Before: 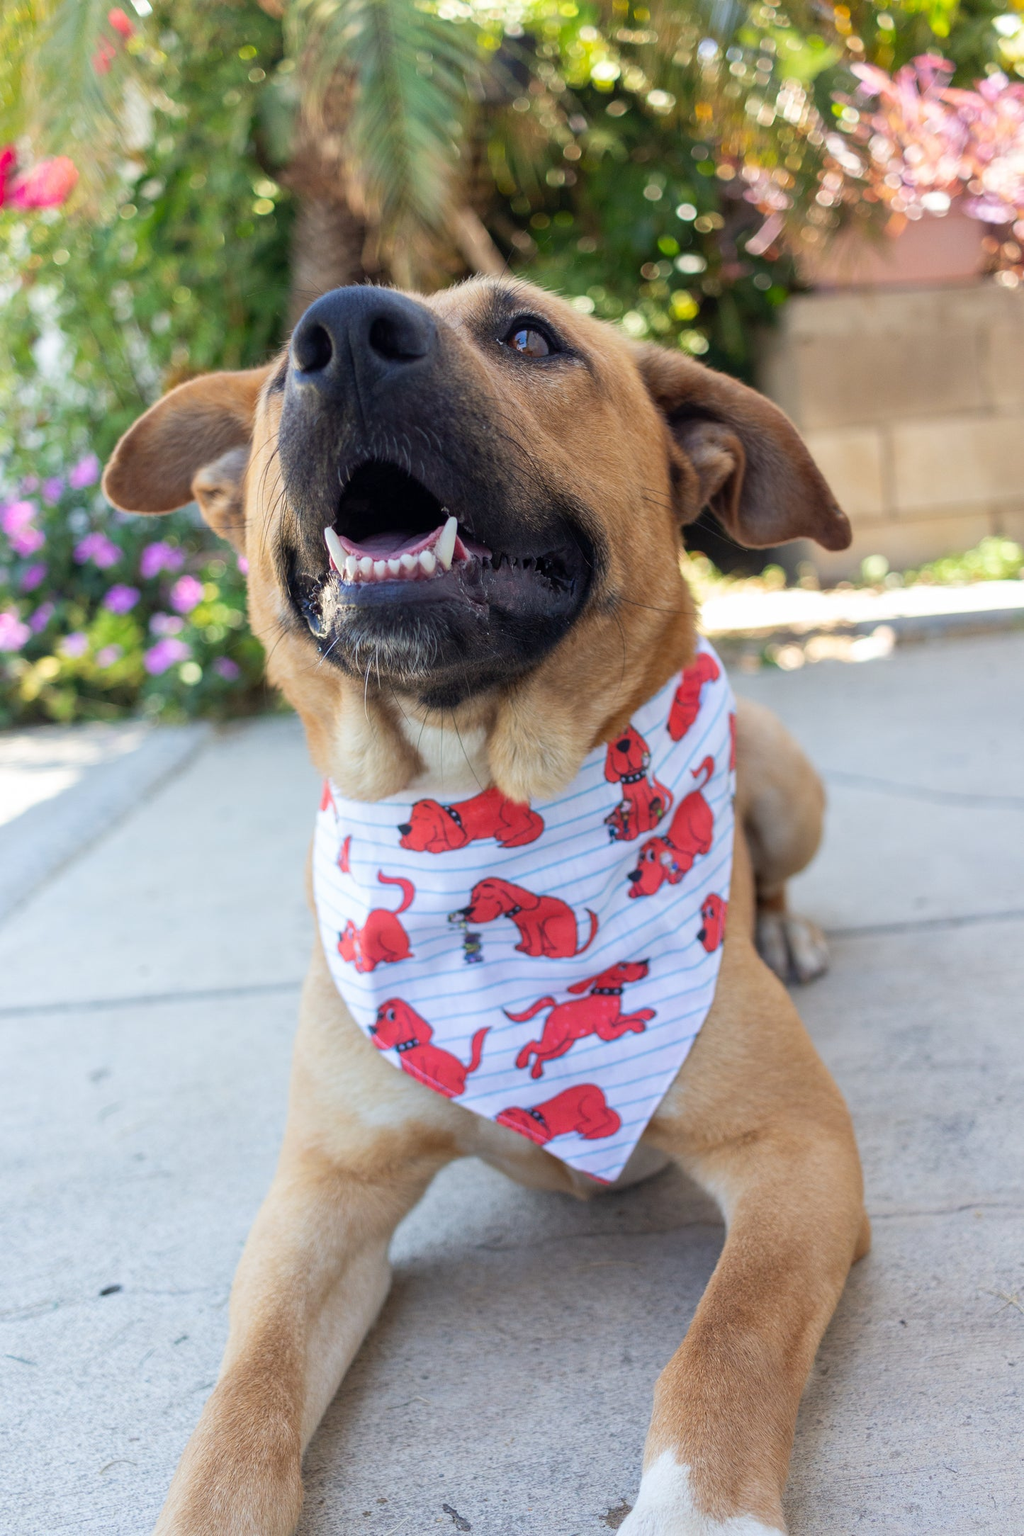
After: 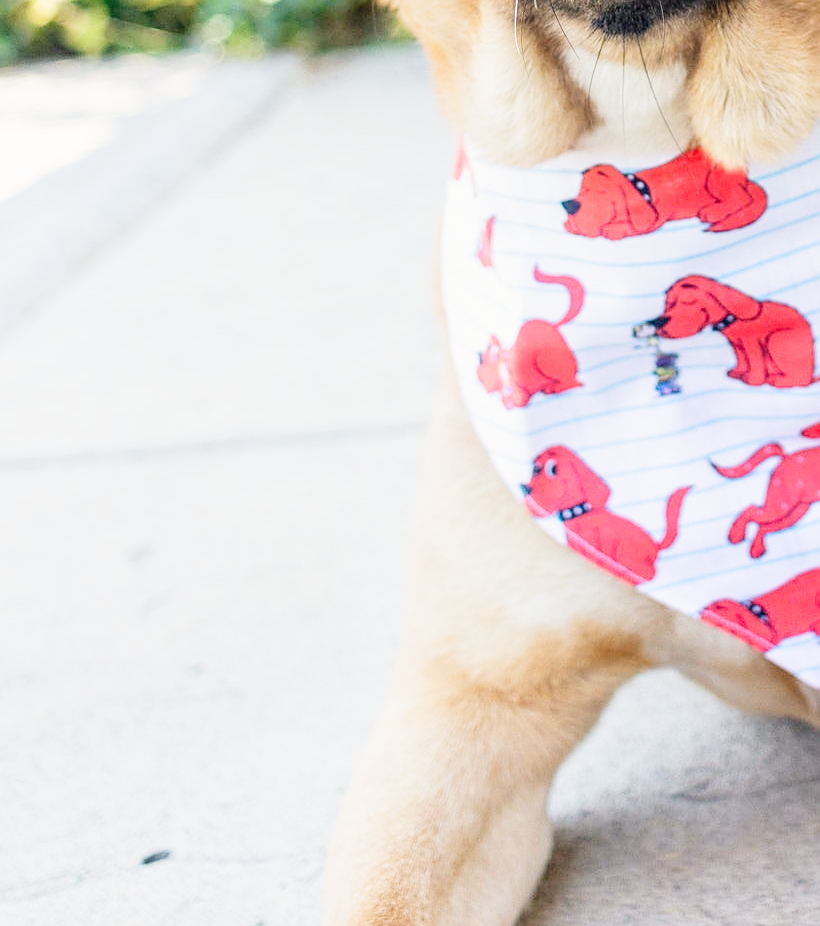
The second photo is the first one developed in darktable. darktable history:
crop: top 44.503%, right 43.211%, bottom 12.781%
contrast brightness saturation: contrast 0.201, brightness 0.163, saturation 0.22
local contrast: on, module defaults
exposure: black level correction 0, exposure 1 EV, compensate highlight preservation false
color balance rgb: shadows lift › chroma 2.018%, shadows lift › hue 214.5°, highlights gain › chroma 2.048%, highlights gain › hue 65.52°, perceptual saturation grading › global saturation 3.16%, global vibrance 4.772%
sharpen: on, module defaults
filmic rgb: black relative exposure -7.65 EV, white relative exposure 4.56 EV, hardness 3.61, preserve chrominance no, color science v4 (2020)
